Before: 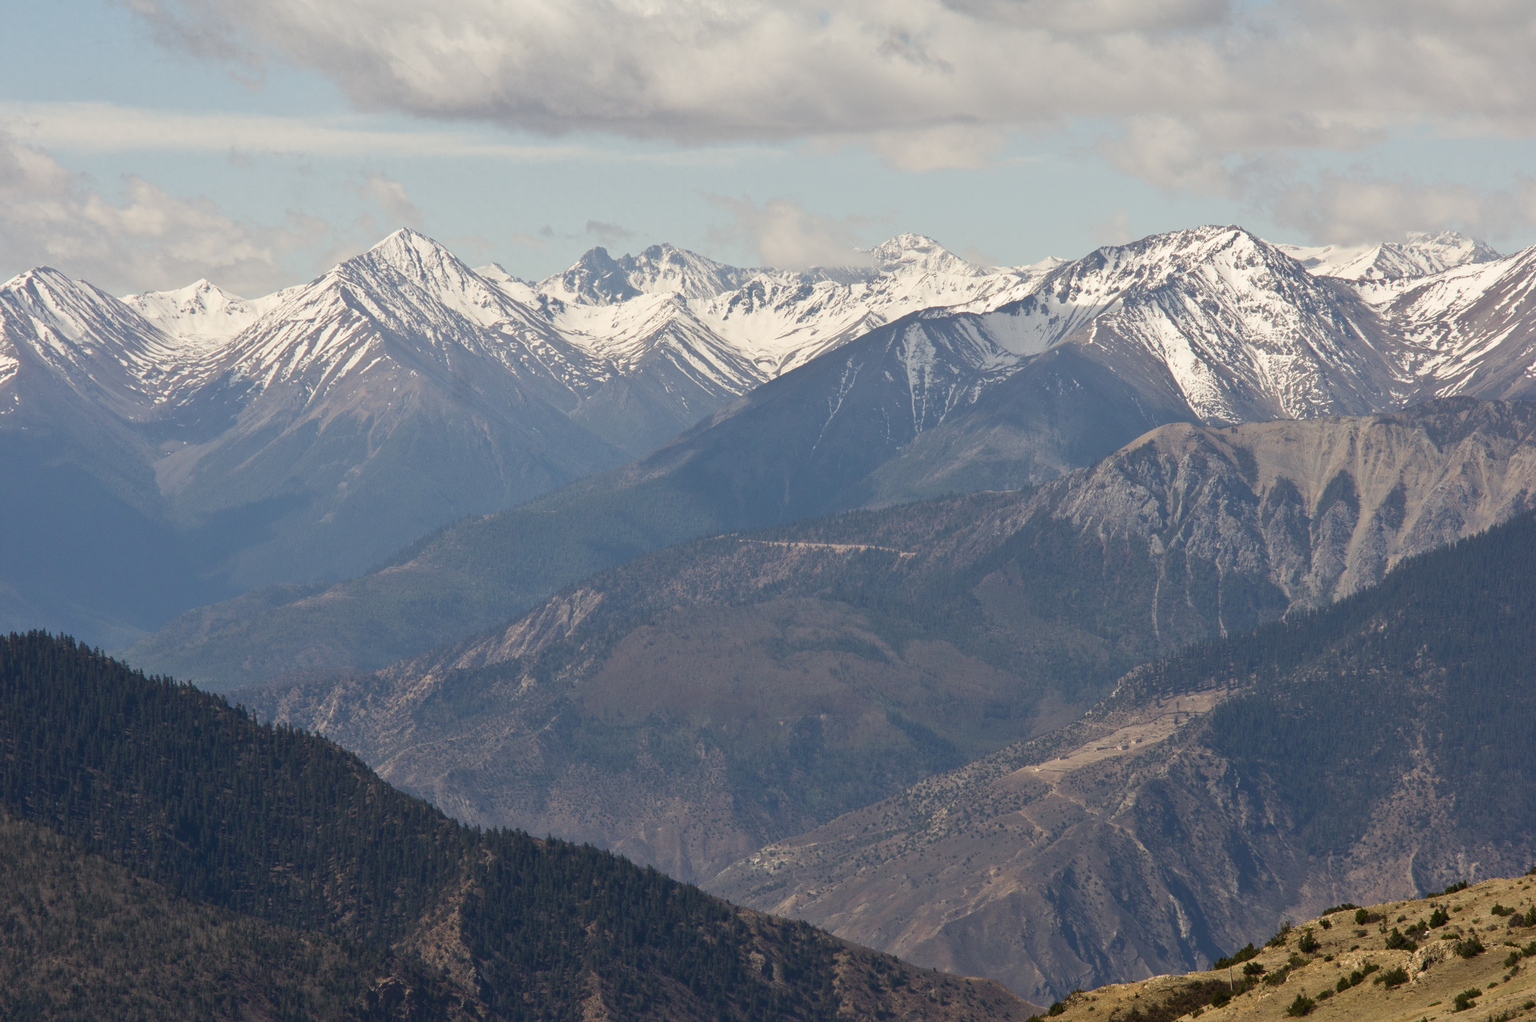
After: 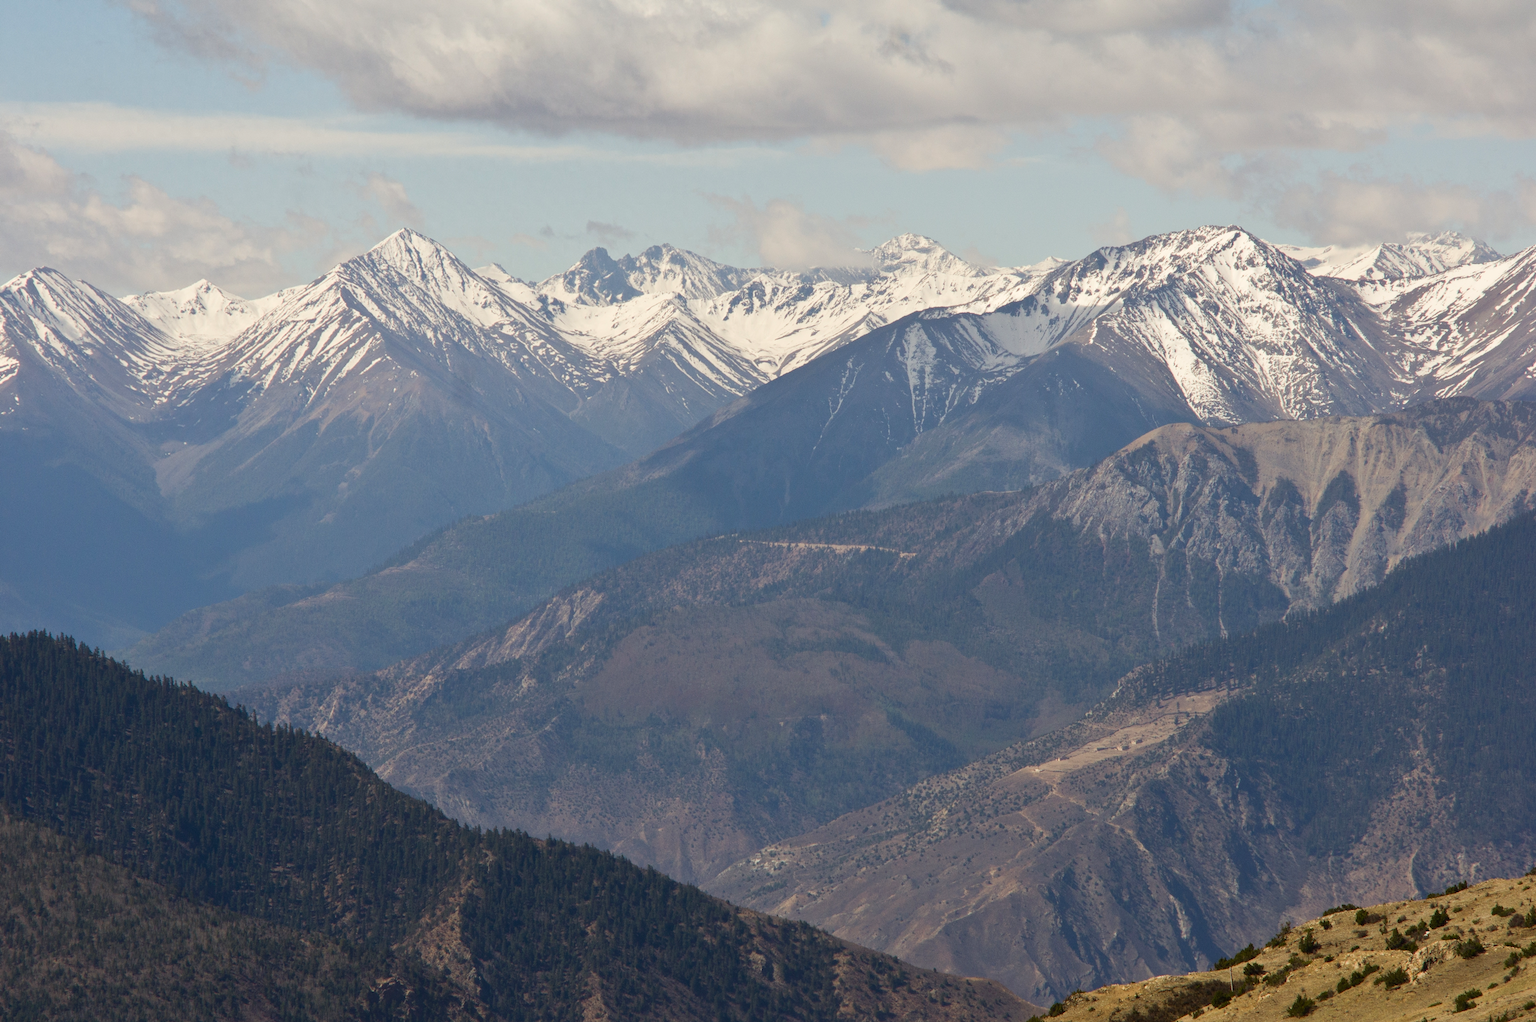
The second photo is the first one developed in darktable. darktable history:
contrast brightness saturation: contrast 0.038, saturation 0.156
